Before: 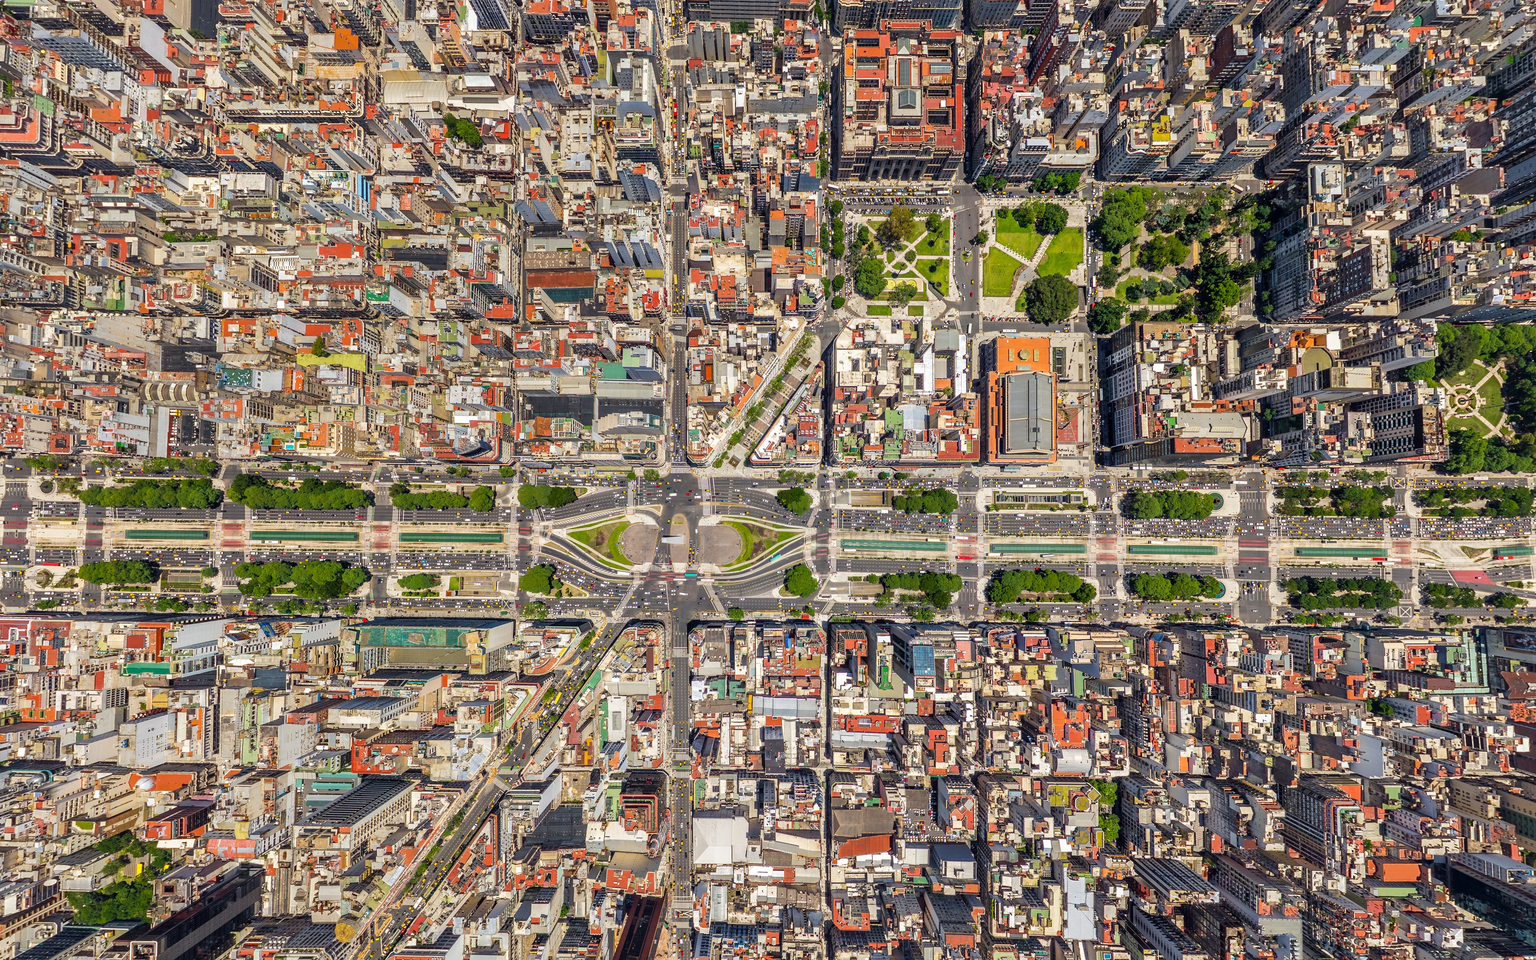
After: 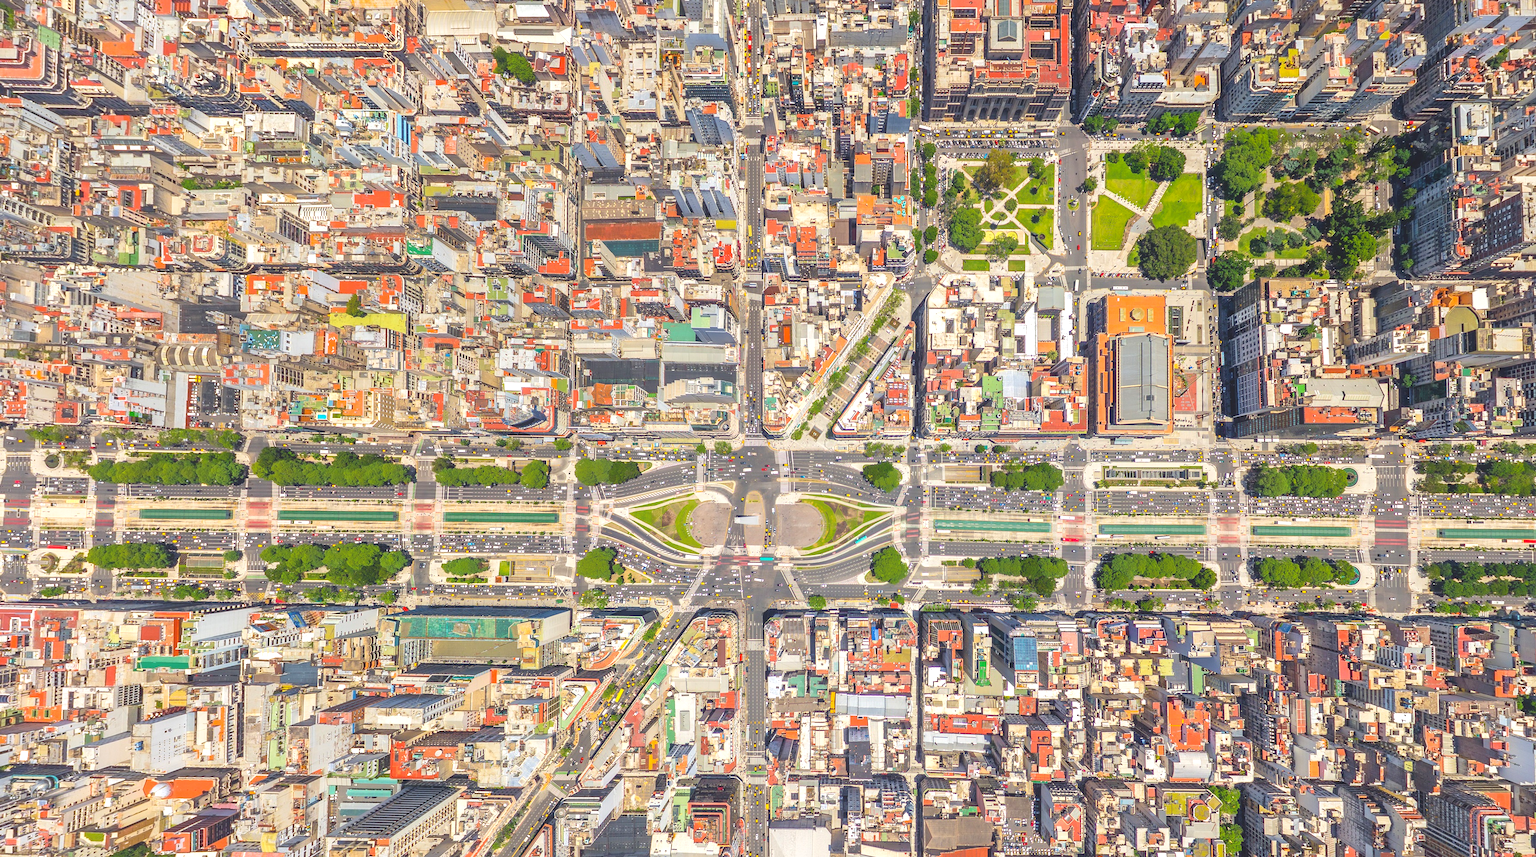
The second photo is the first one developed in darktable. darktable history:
exposure: black level correction 0, exposure 0.692 EV
crop: top 7.483%, right 9.886%, bottom 11.996%
local contrast: detail 69%
